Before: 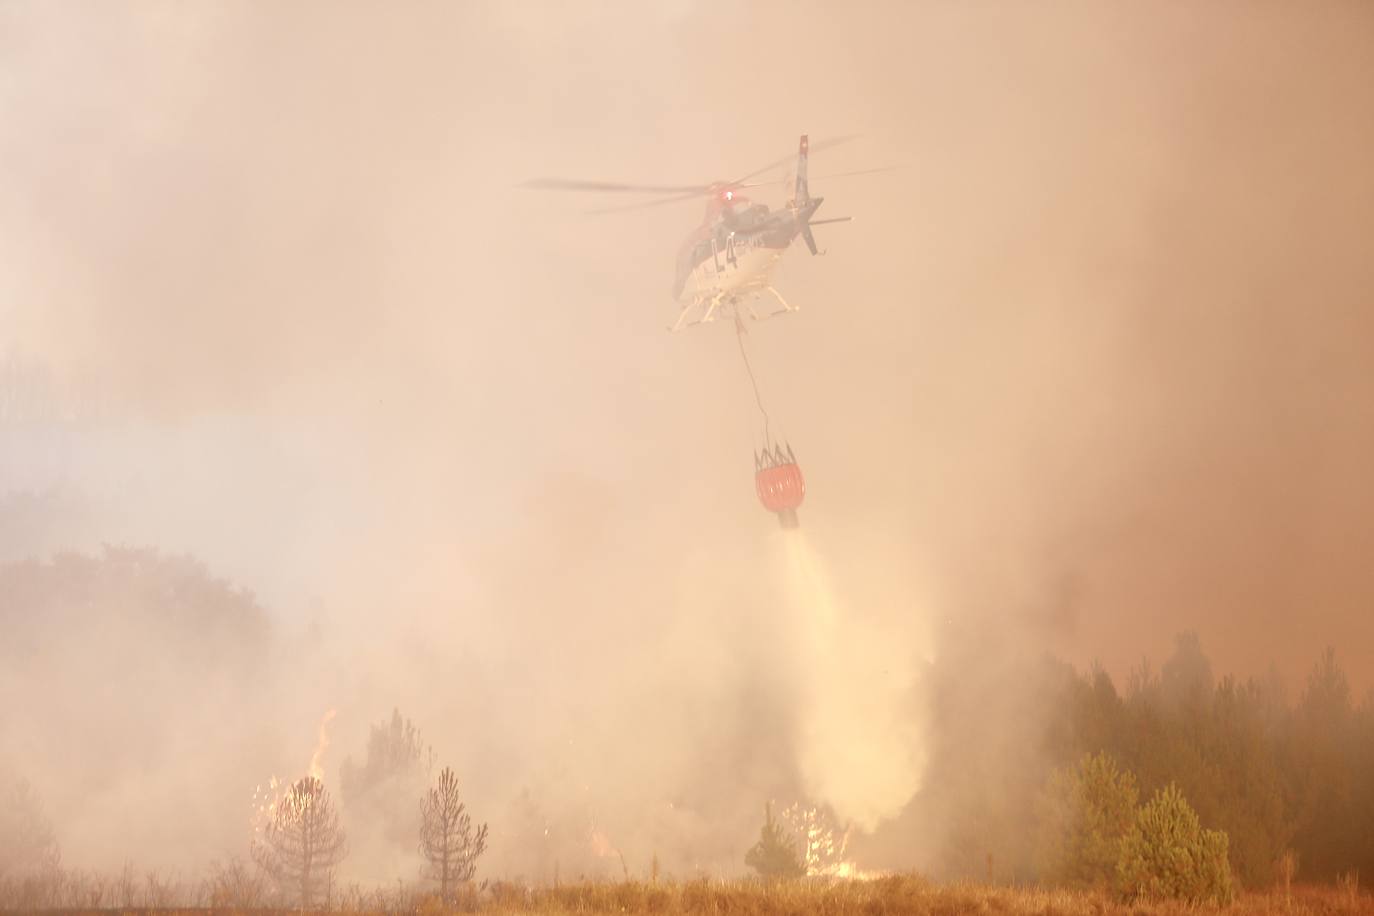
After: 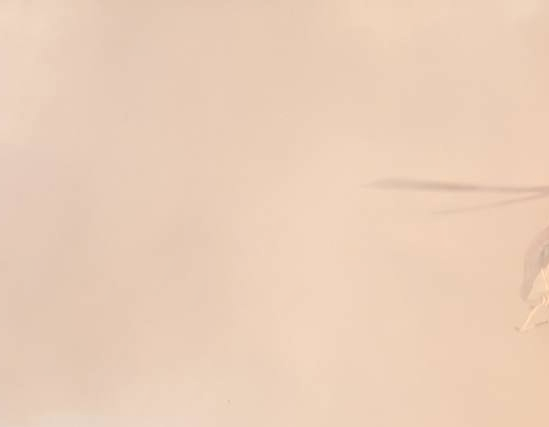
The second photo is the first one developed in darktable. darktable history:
crop and rotate: left 11.065%, top 0.051%, right 48.944%, bottom 53.243%
local contrast: on, module defaults
